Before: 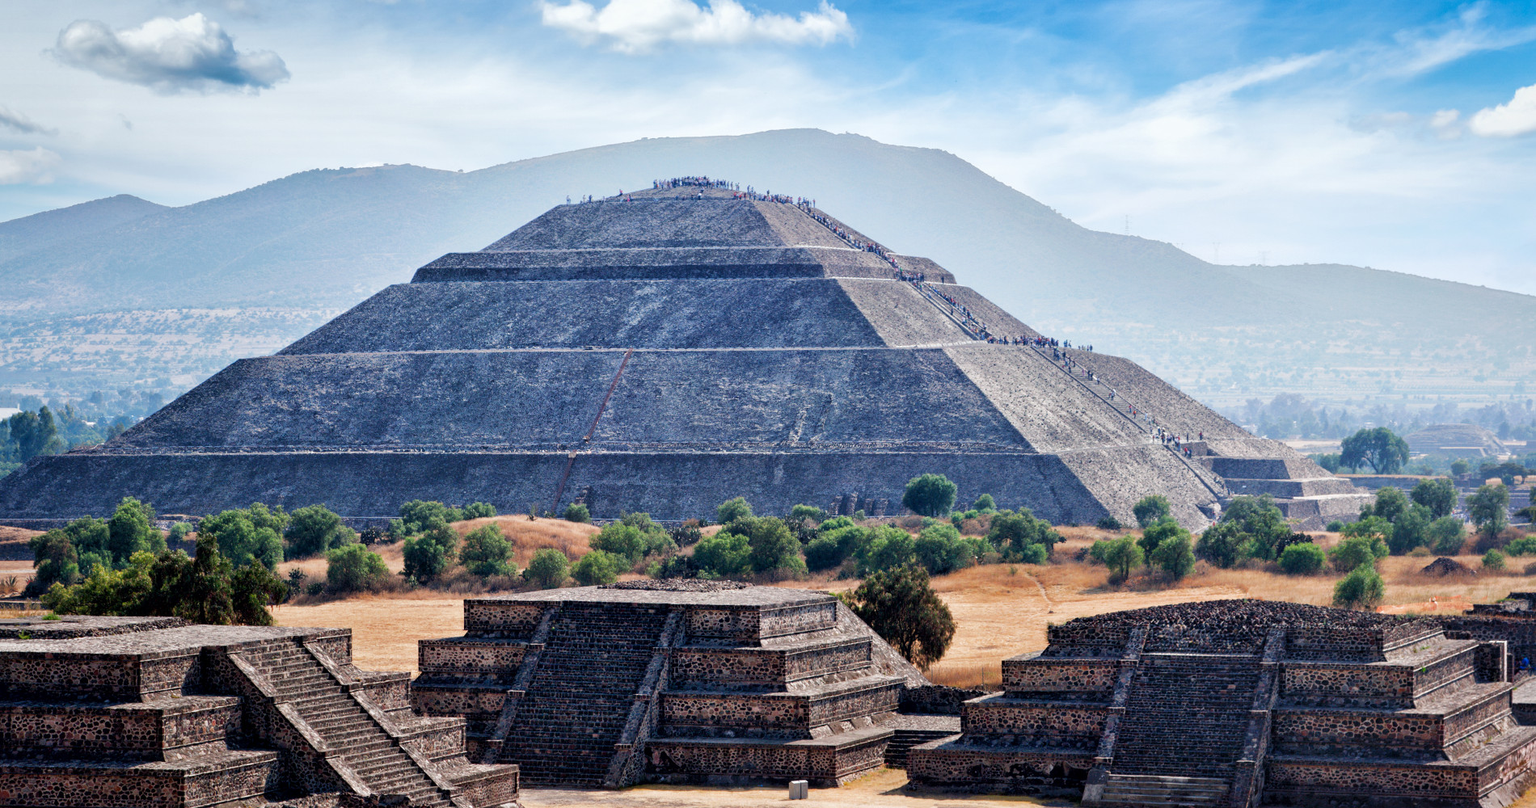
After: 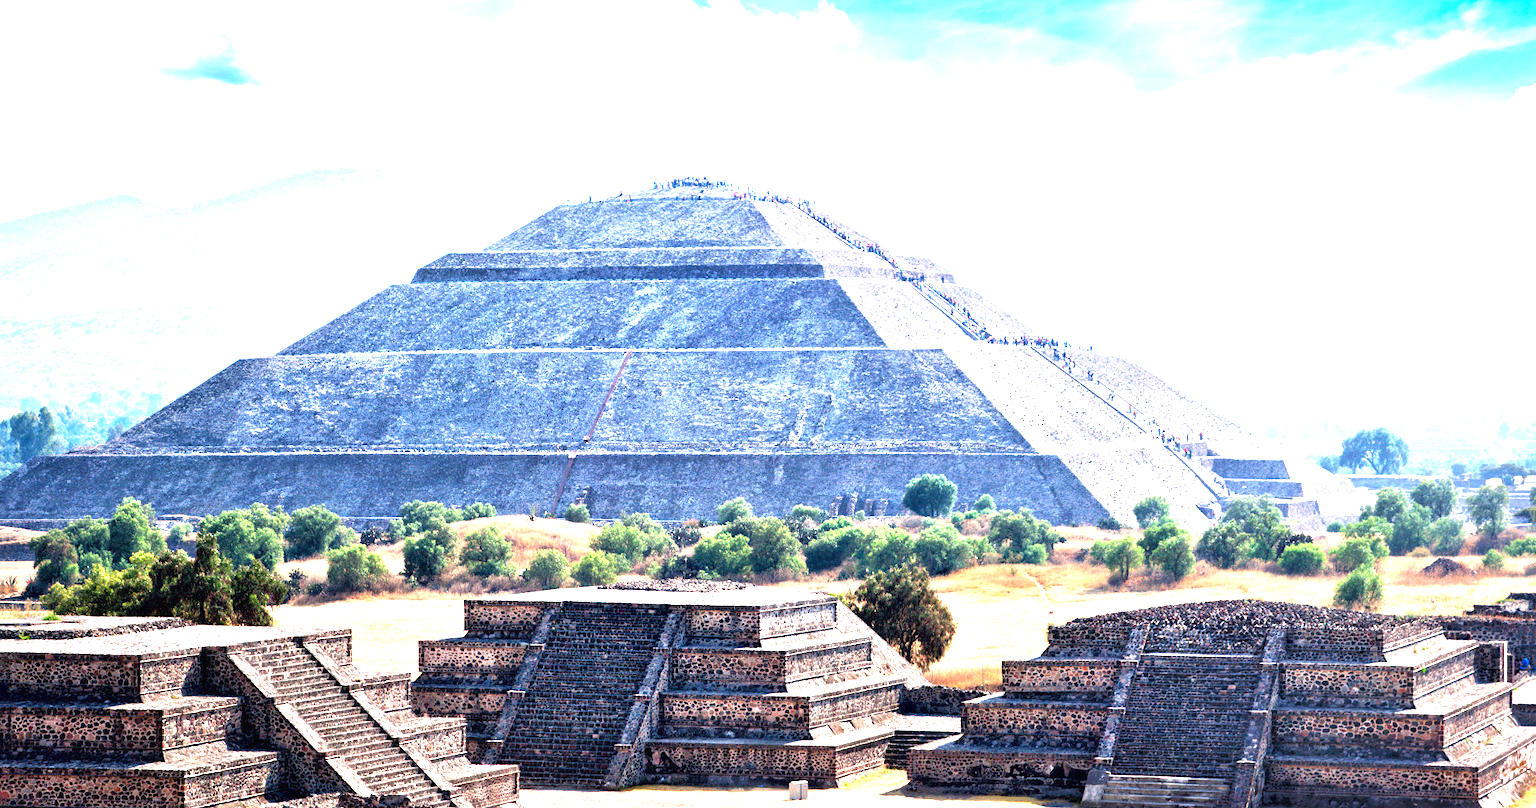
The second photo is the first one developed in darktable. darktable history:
exposure: black level correction 0, exposure 1.894 EV, compensate highlight preservation false
